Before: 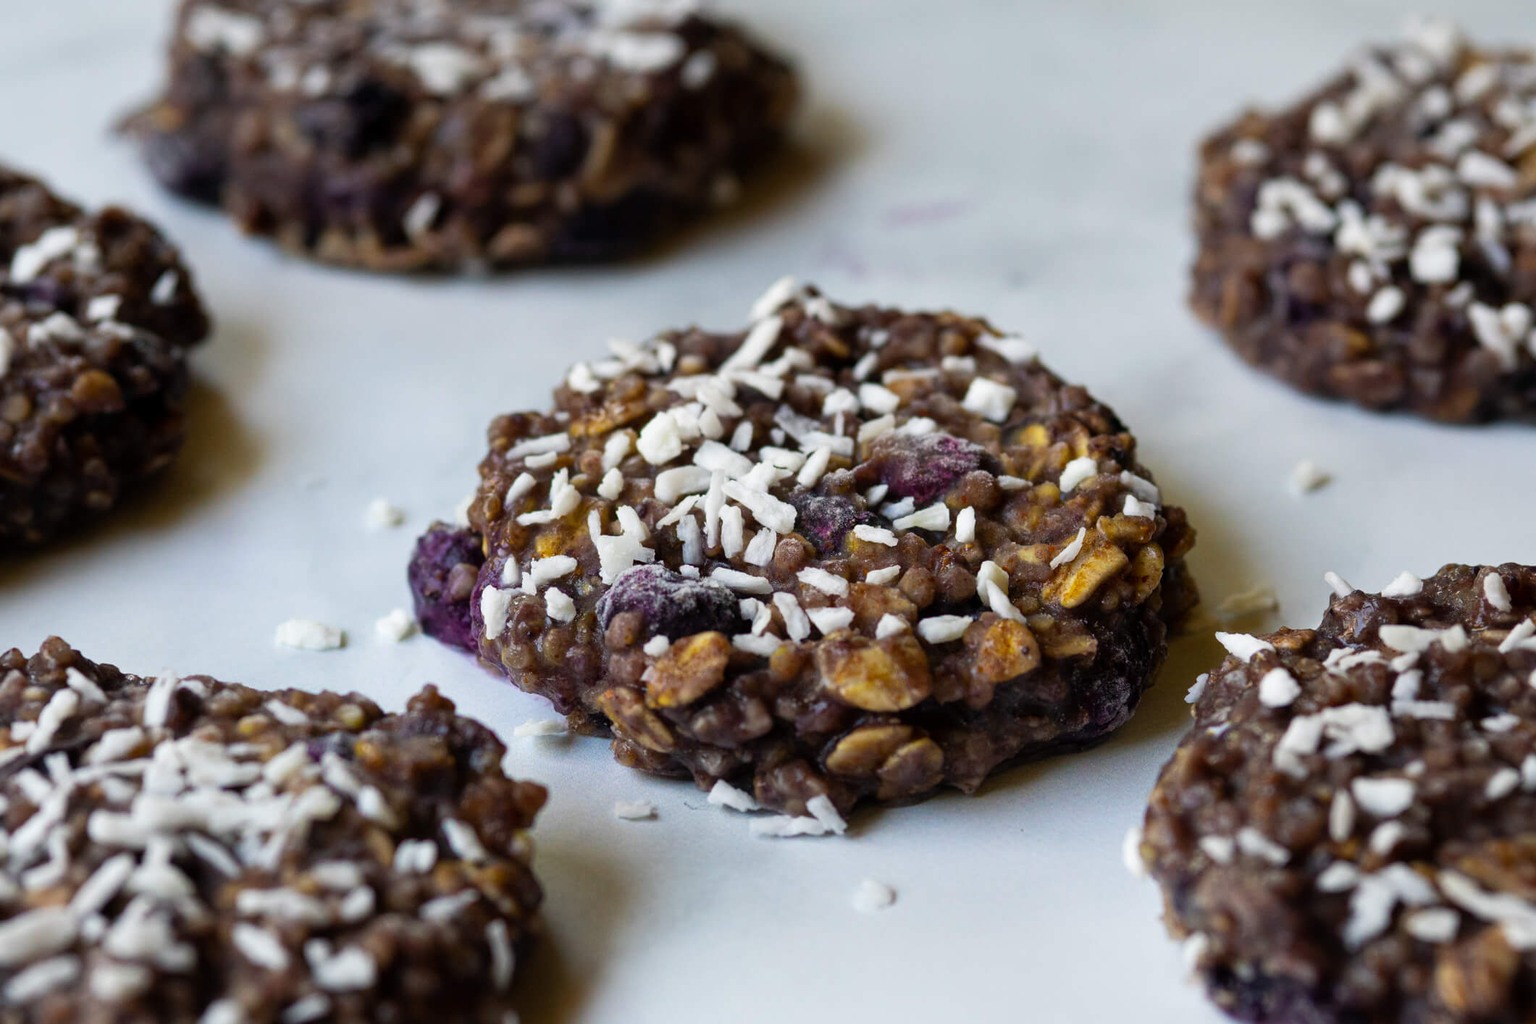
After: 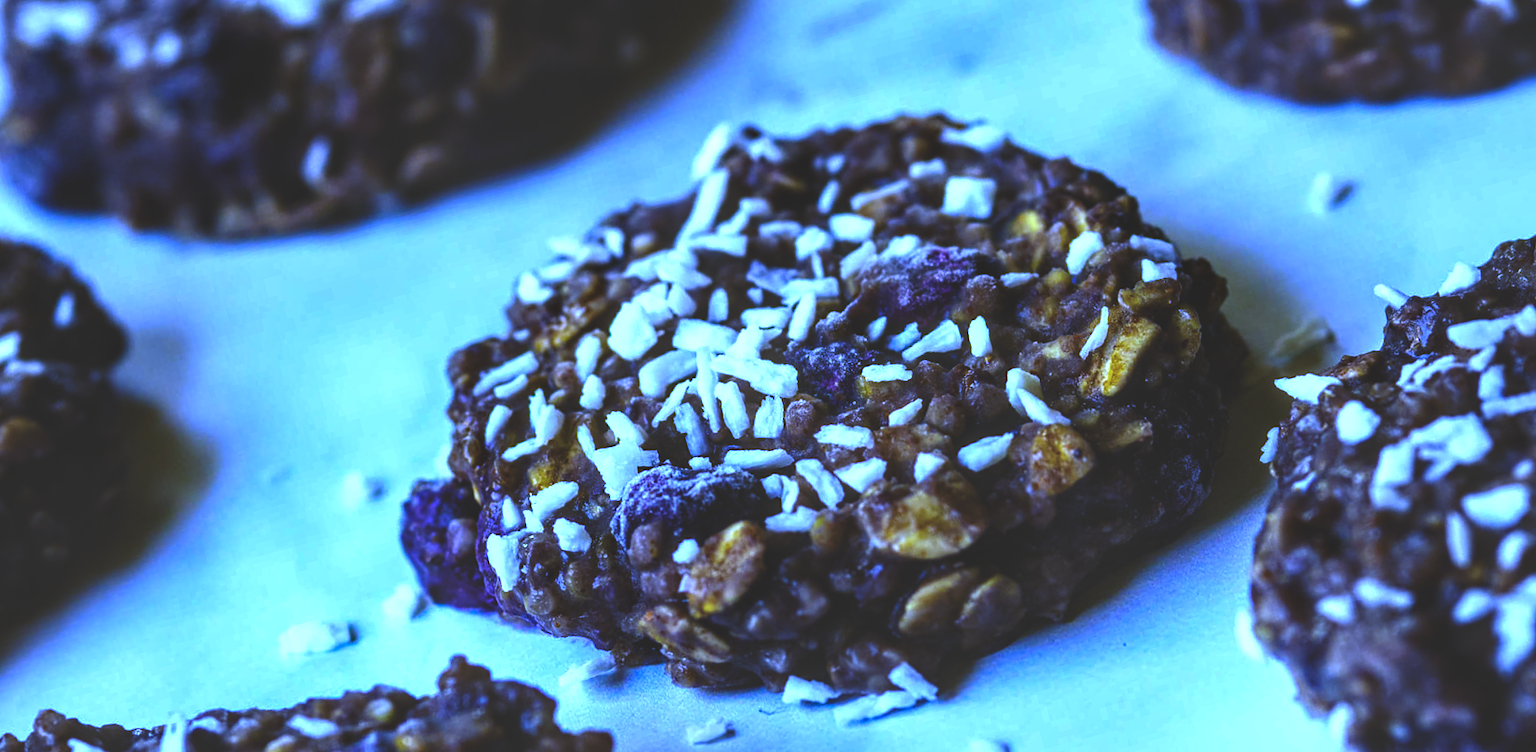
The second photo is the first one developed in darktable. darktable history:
white balance: red 0.766, blue 1.537
local contrast: detail 150%
rgb curve: curves: ch0 [(0, 0.186) (0.314, 0.284) (0.775, 0.708) (1, 1)], compensate middle gray true, preserve colors none
color balance rgb: perceptual saturation grading › mid-tones 6.33%, perceptual saturation grading › shadows 72.44%, perceptual brilliance grading › highlights 11.59%, contrast 5.05%
rotate and perspective: rotation -14.8°, crop left 0.1, crop right 0.903, crop top 0.25, crop bottom 0.748
